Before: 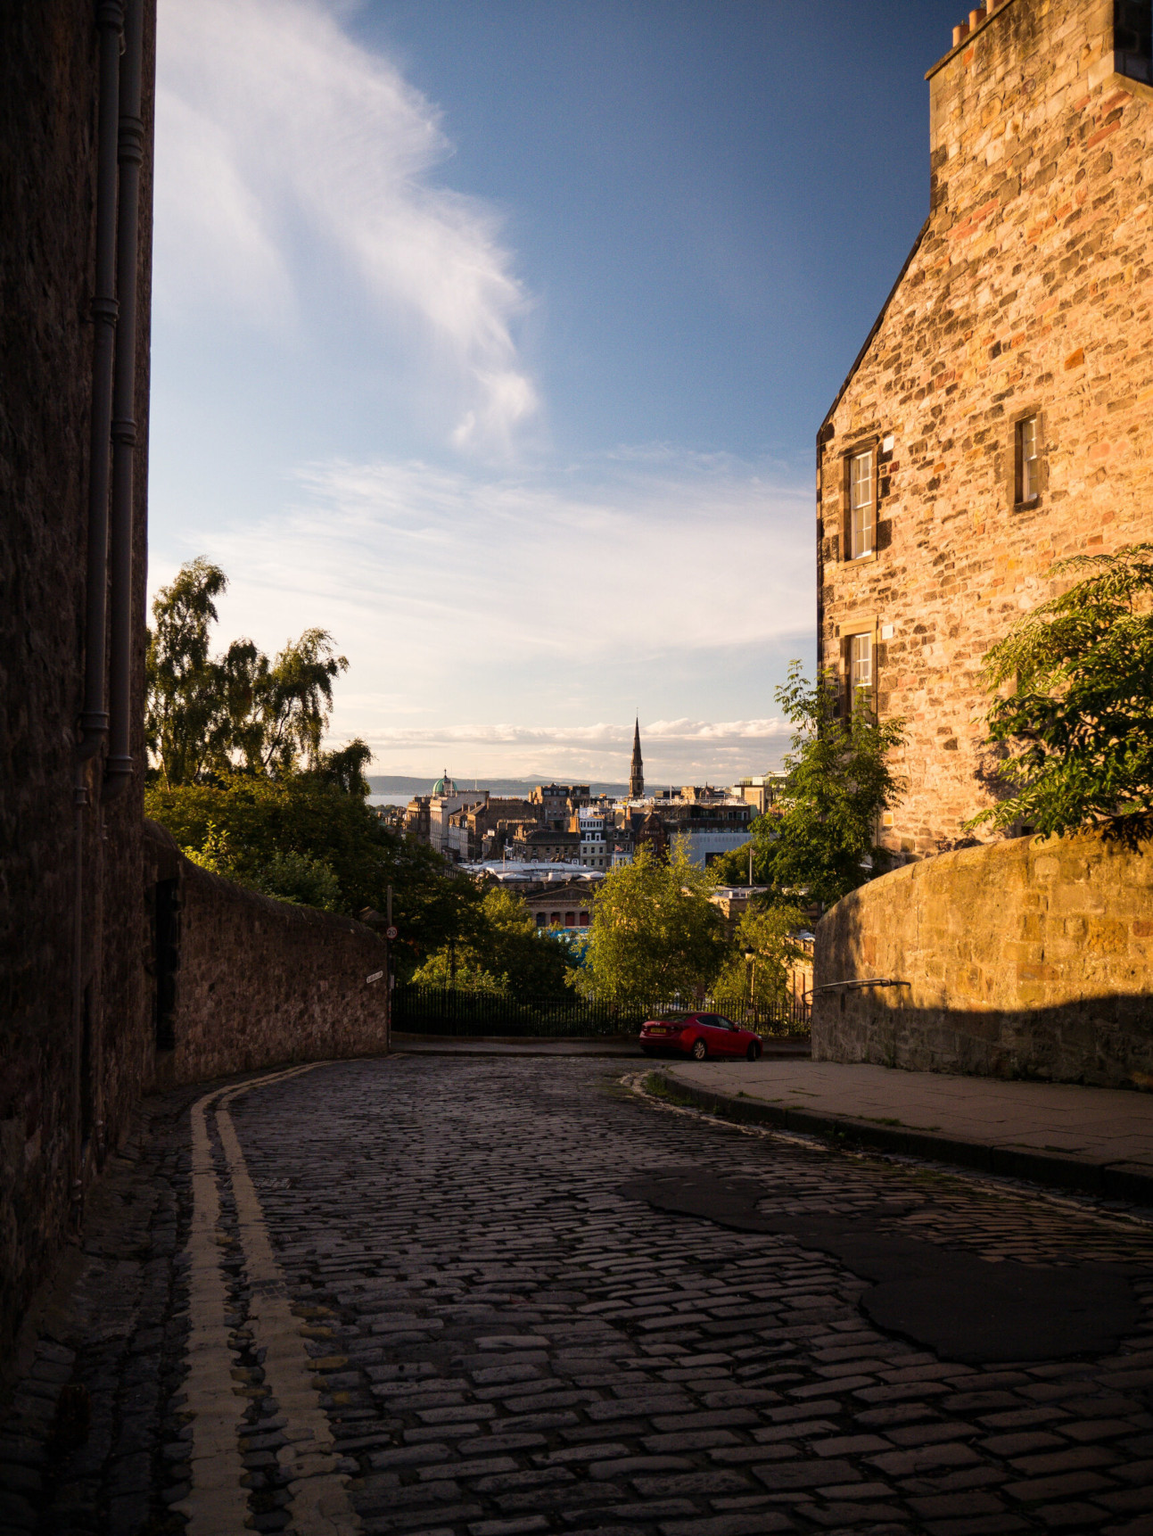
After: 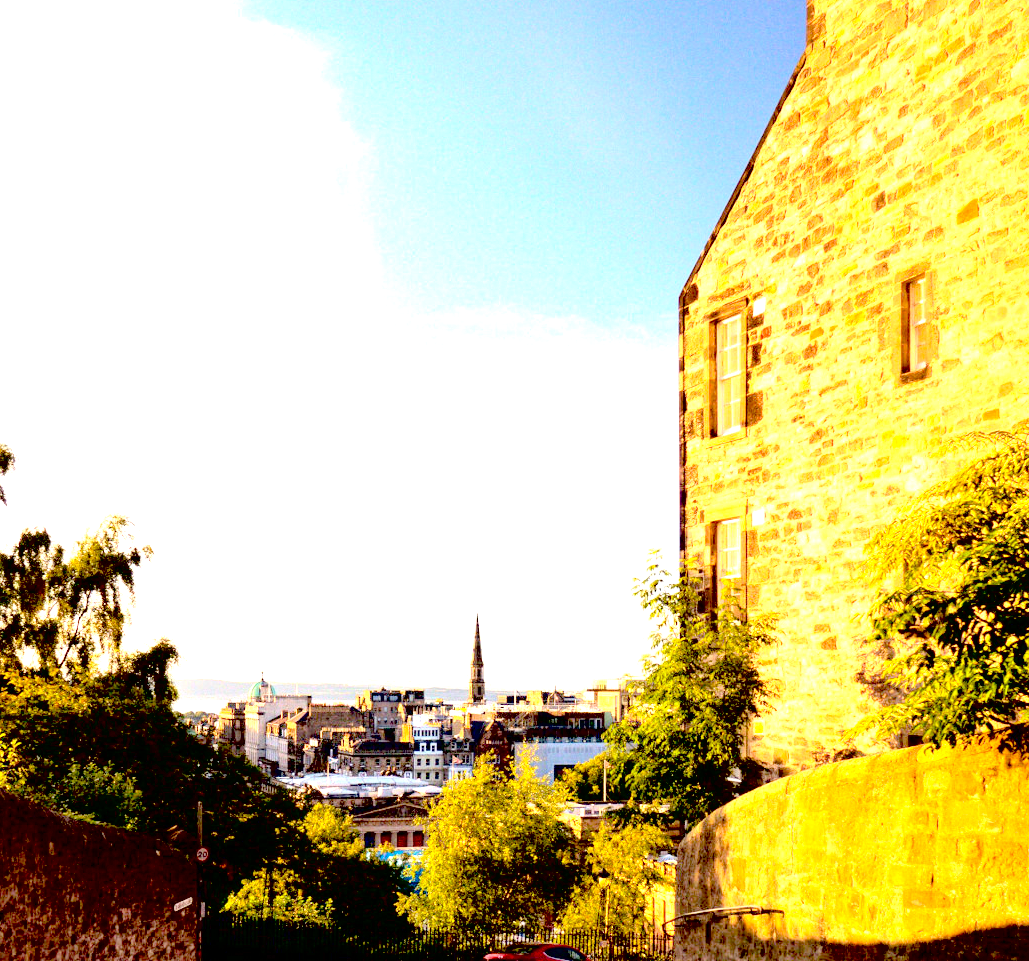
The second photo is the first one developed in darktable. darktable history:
crop: left 18.373%, top 11.128%, right 2.031%, bottom 33.04%
exposure: black level correction 0.015, exposure 1.771 EV, compensate exposure bias true, compensate highlight preservation false
contrast brightness saturation: contrast 0.102, brightness 0.291, saturation 0.144
